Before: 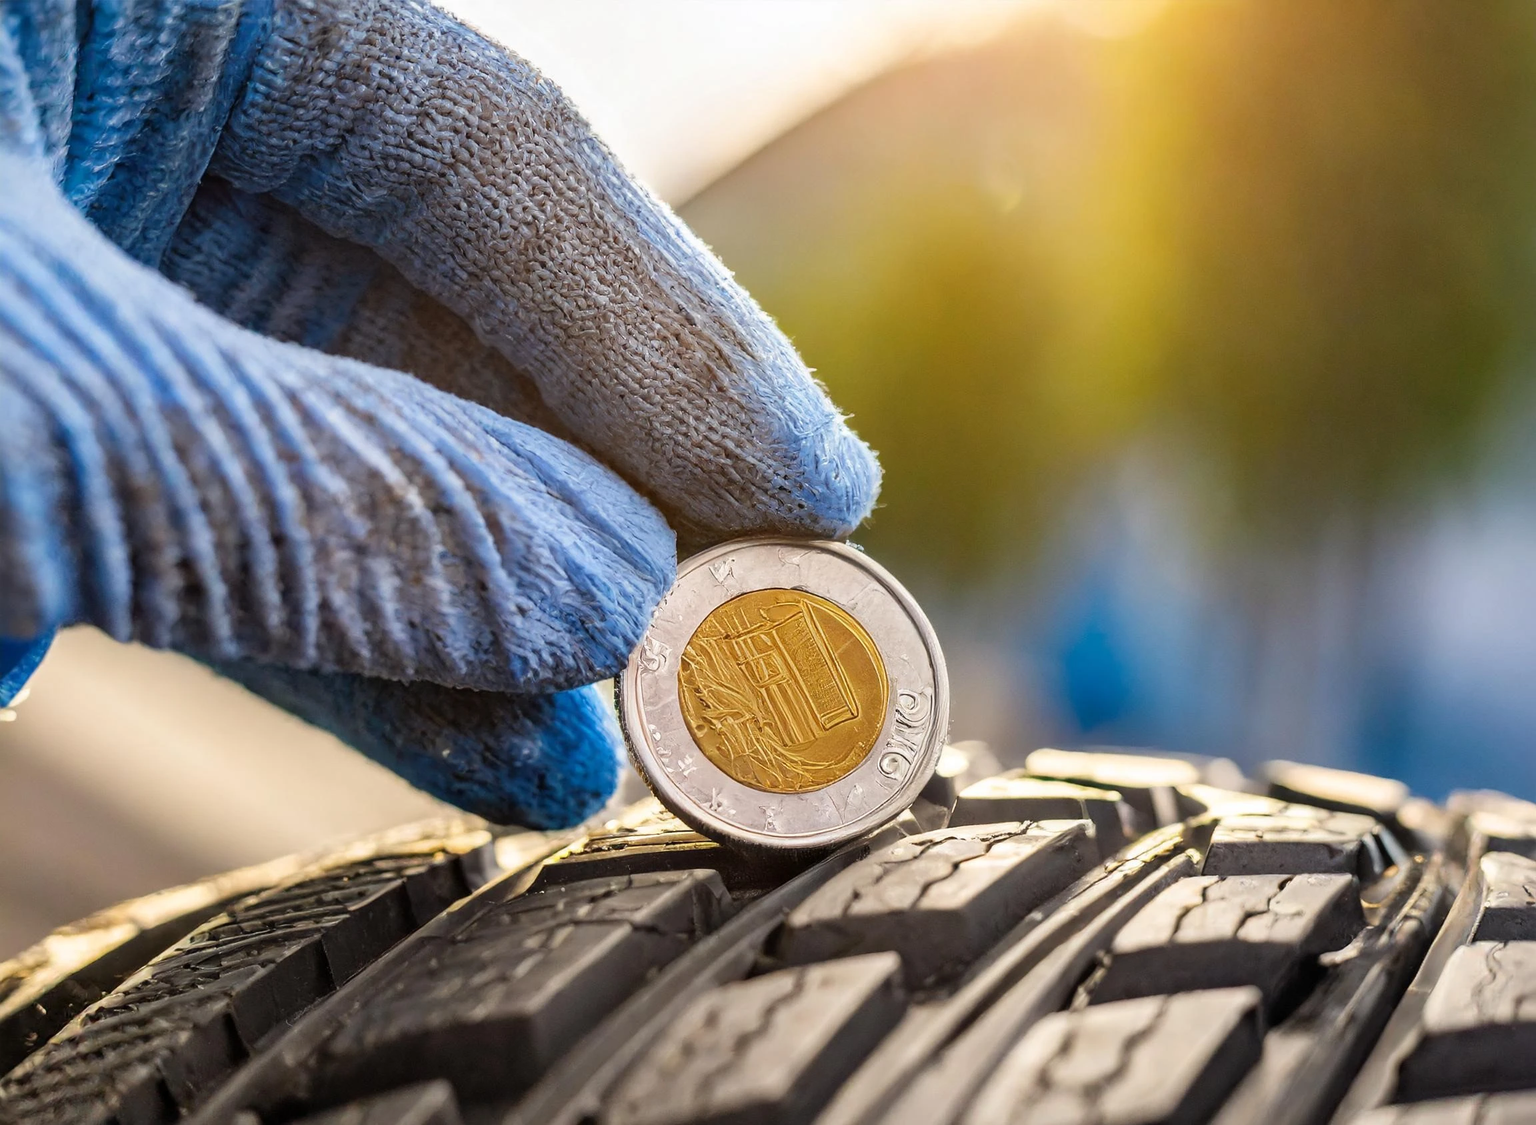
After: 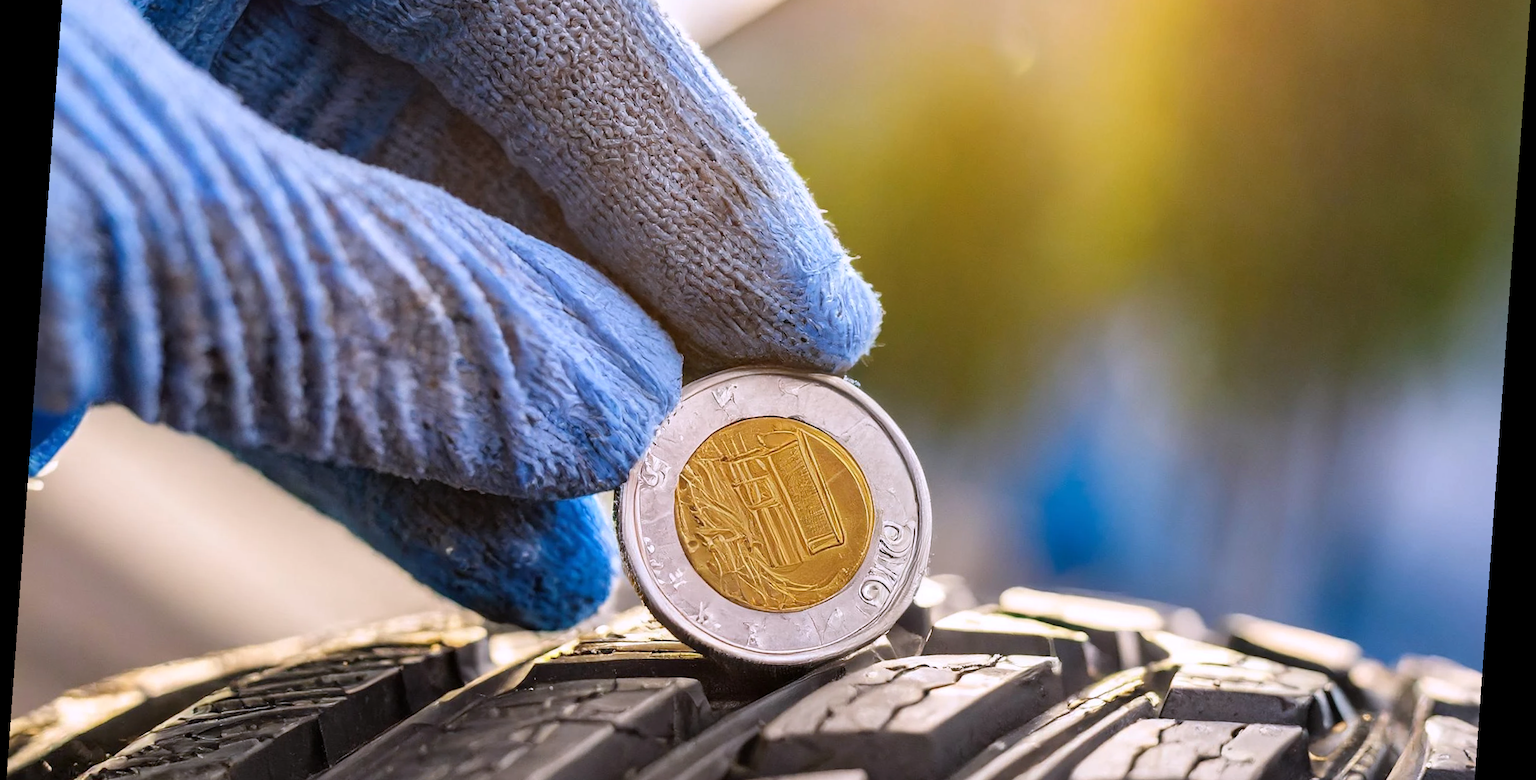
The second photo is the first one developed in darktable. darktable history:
rotate and perspective: rotation 4.1°, automatic cropping off
white balance: red 1.004, blue 1.096
crop: top 16.727%, bottom 16.727%
